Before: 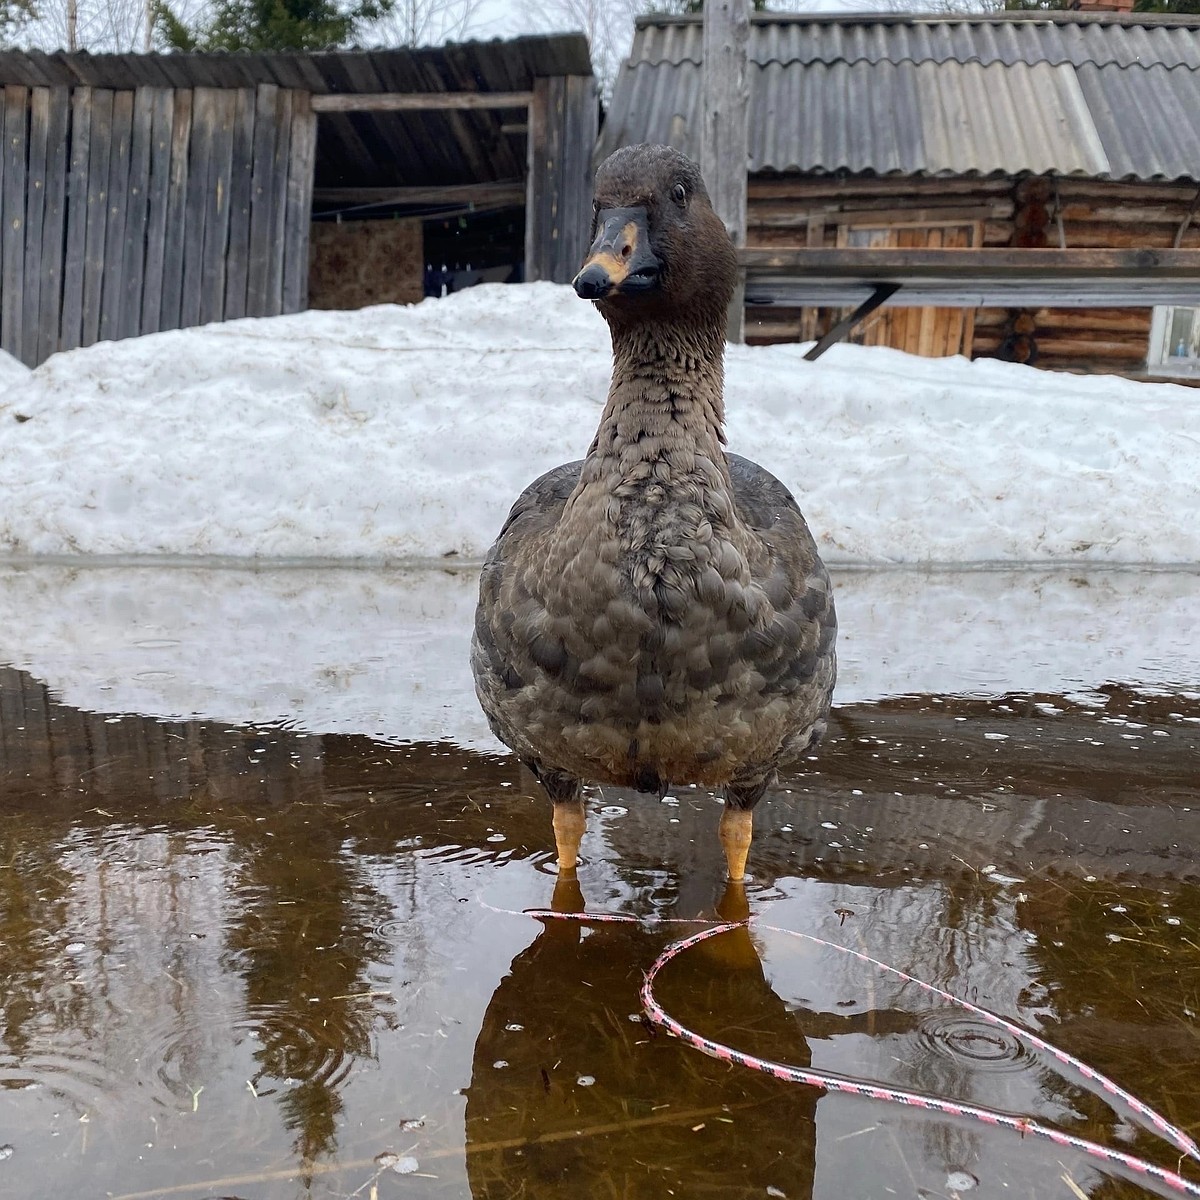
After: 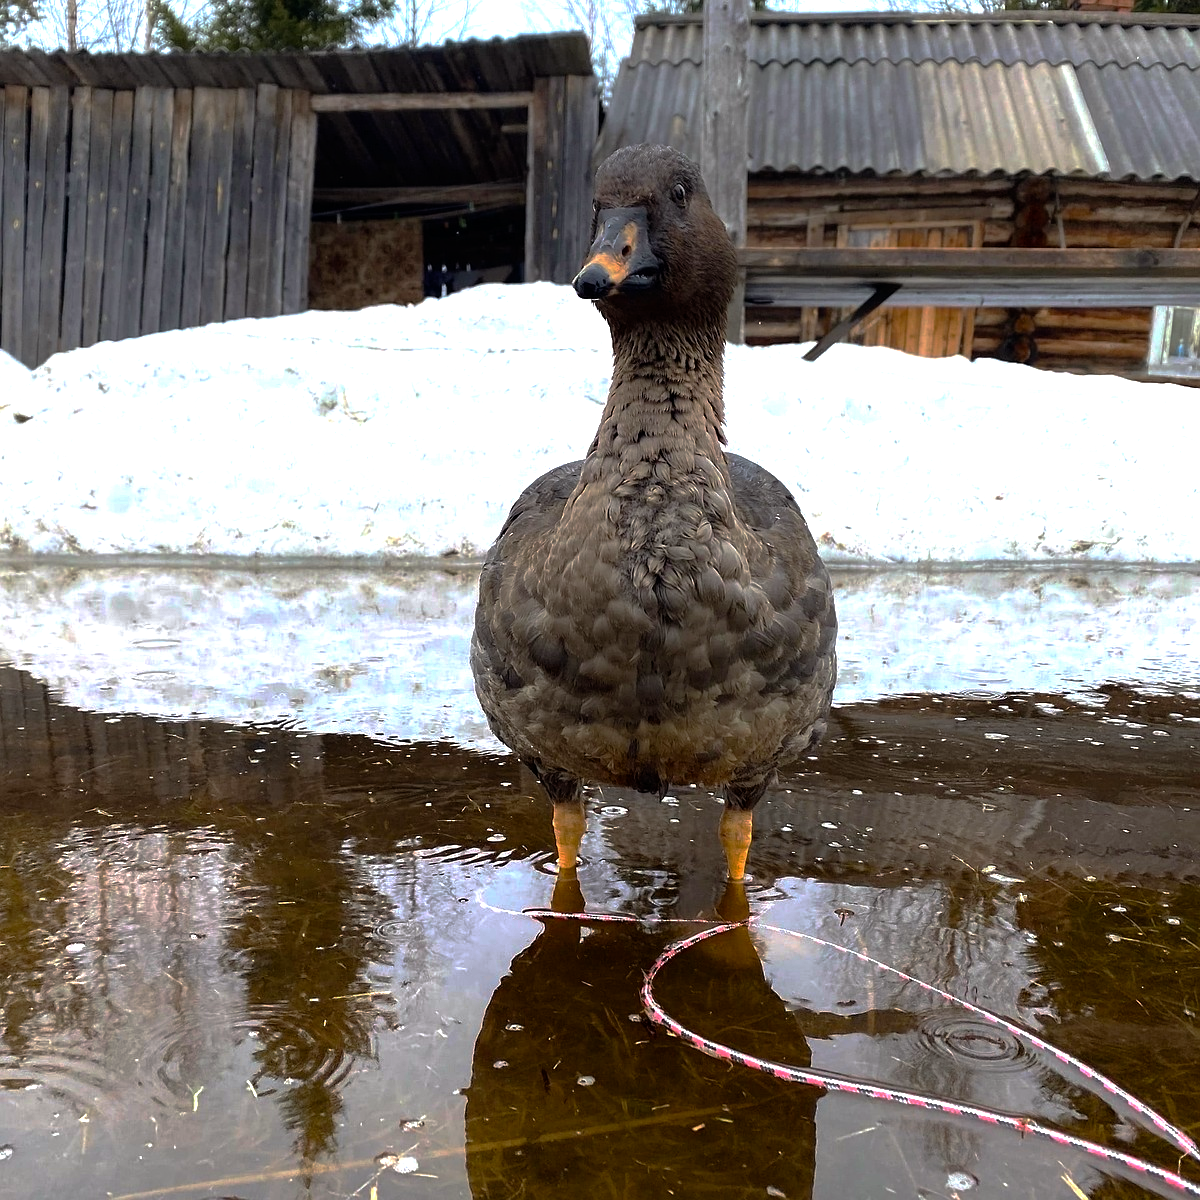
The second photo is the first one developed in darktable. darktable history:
tone equalizer: -8 EV -0.757 EV, -7 EV -0.691 EV, -6 EV -0.622 EV, -5 EV -0.363 EV, -3 EV 0.385 EV, -2 EV 0.6 EV, -1 EV 0.692 EV, +0 EV 0.769 EV
base curve: curves: ch0 [(0, 0) (0.826, 0.587) (1, 1)], preserve colors none
color balance rgb: power › chroma 0.695%, power › hue 60°, perceptual saturation grading › global saturation 19.686%, global vibrance 15.663%
